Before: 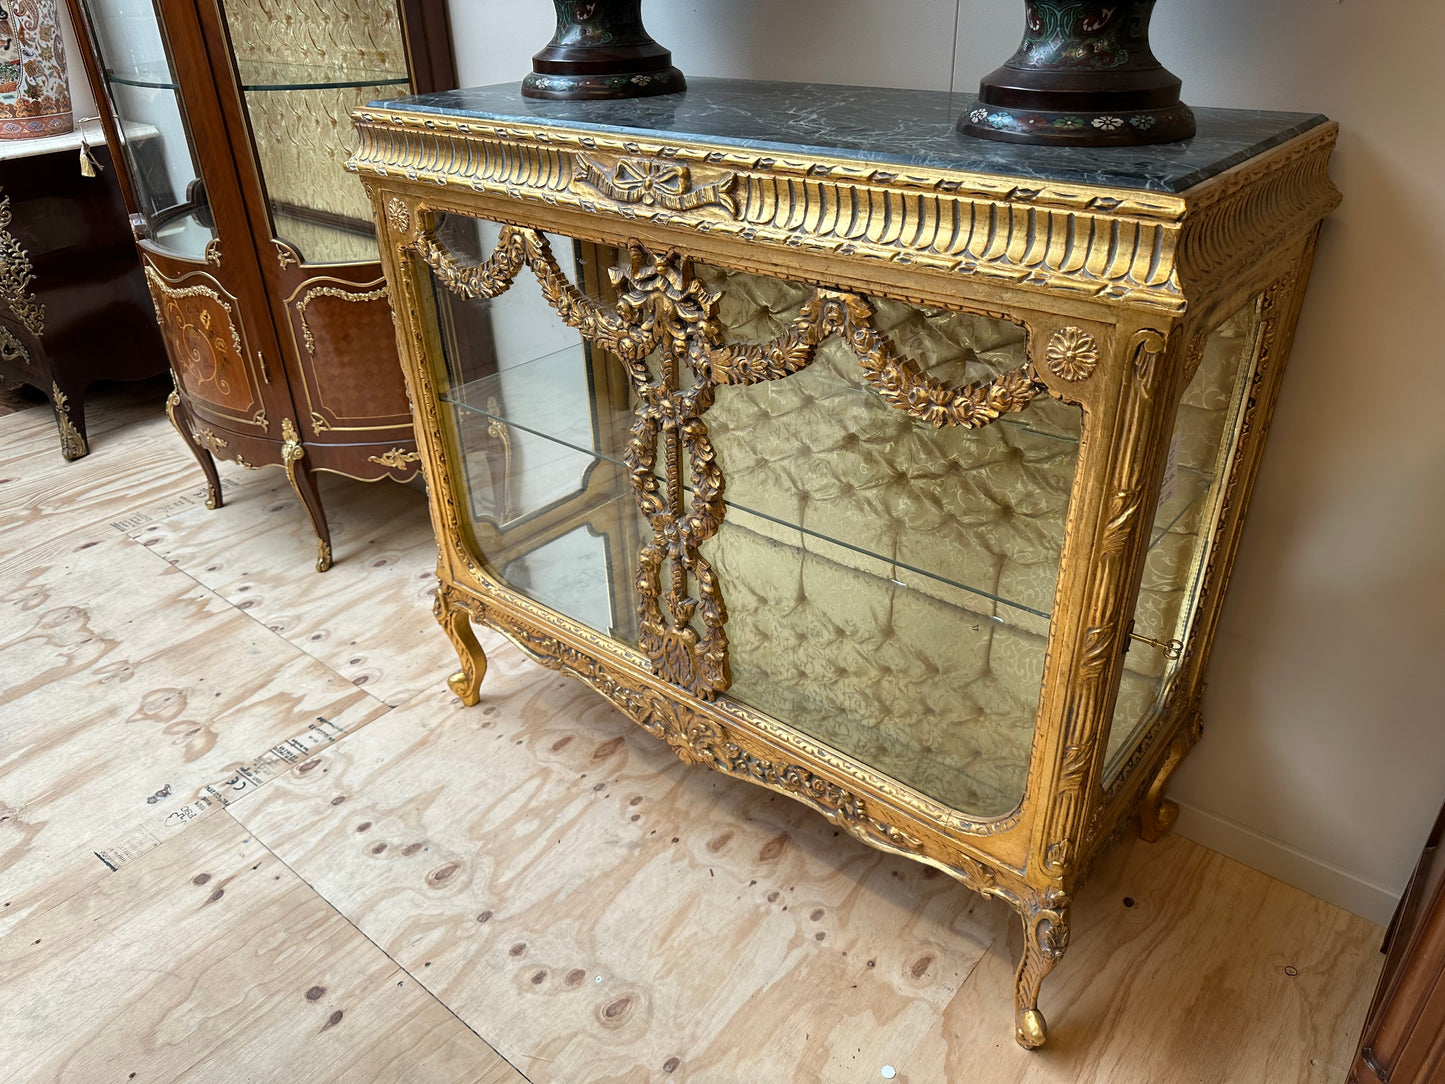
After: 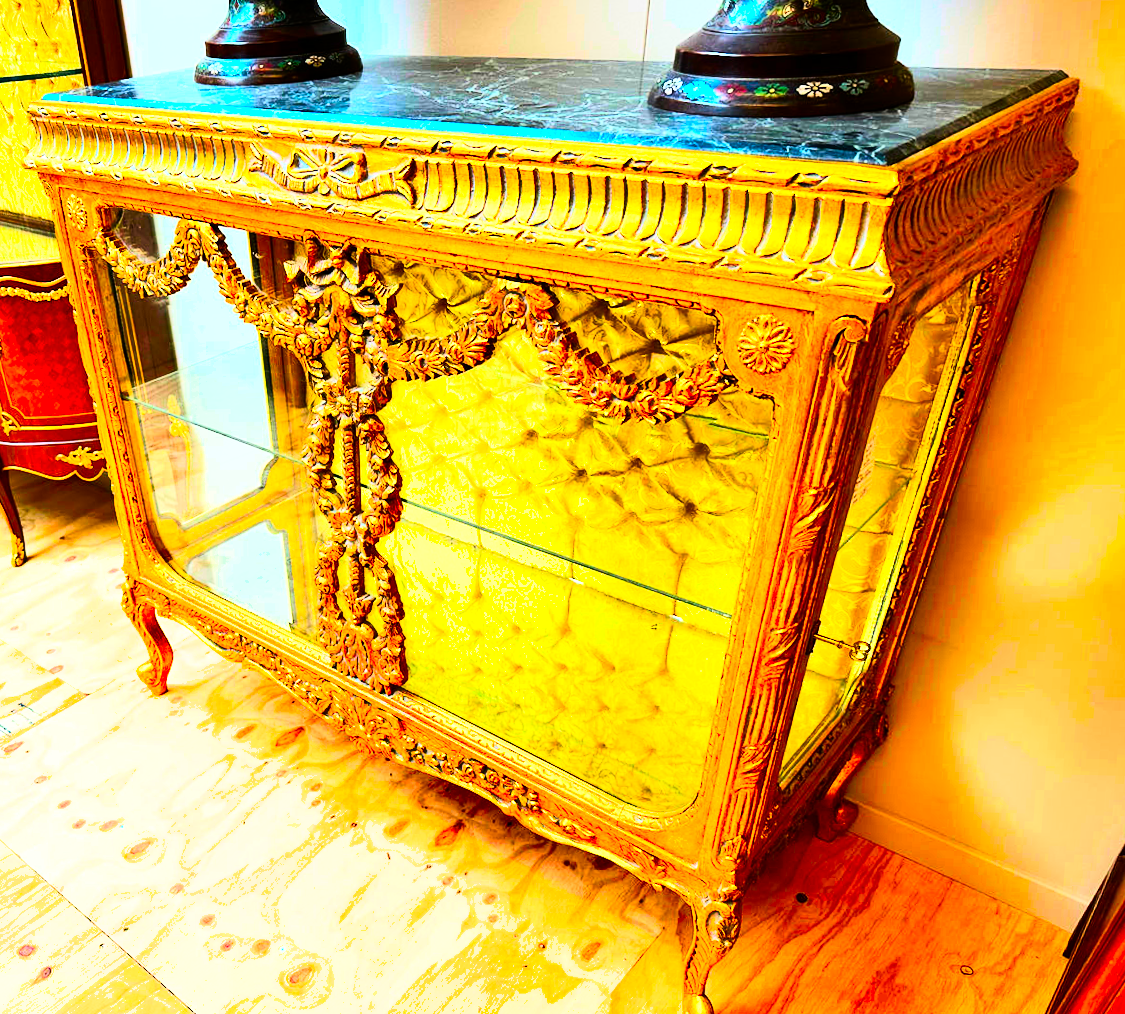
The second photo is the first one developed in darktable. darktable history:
color correction: saturation 3
crop: left 17.582%, bottom 0.031%
rotate and perspective: rotation 0.062°, lens shift (vertical) 0.115, lens shift (horizontal) -0.133, crop left 0.047, crop right 0.94, crop top 0.061, crop bottom 0.94
shadows and highlights: radius 133.83, soften with gaussian
exposure: exposure 1 EV, compensate highlight preservation false
rgb curve: curves: ch0 [(0, 0) (0.21, 0.15) (0.24, 0.21) (0.5, 0.75) (0.75, 0.96) (0.89, 0.99) (1, 1)]; ch1 [(0, 0.02) (0.21, 0.13) (0.25, 0.2) (0.5, 0.67) (0.75, 0.9) (0.89, 0.97) (1, 1)]; ch2 [(0, 0.02) (0.21, 0.13) (0.25, 0.2) (0.5, 0.67) (0.75, 0.9) (0.89, 0.97) (1, 1)], compensate middle gray true
